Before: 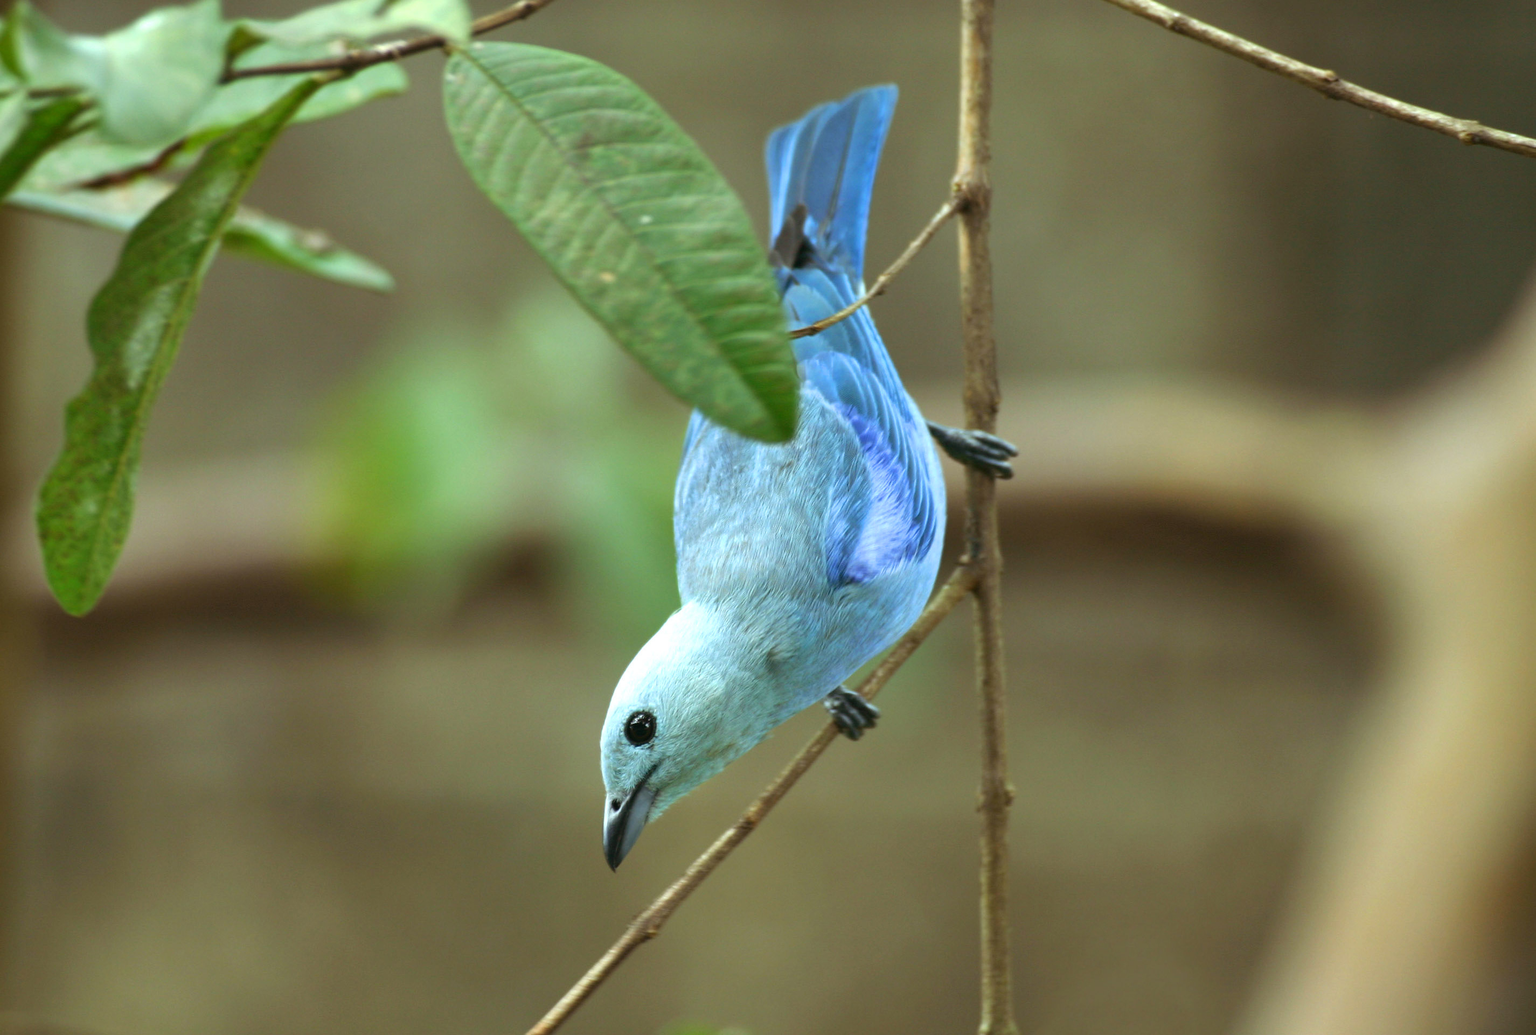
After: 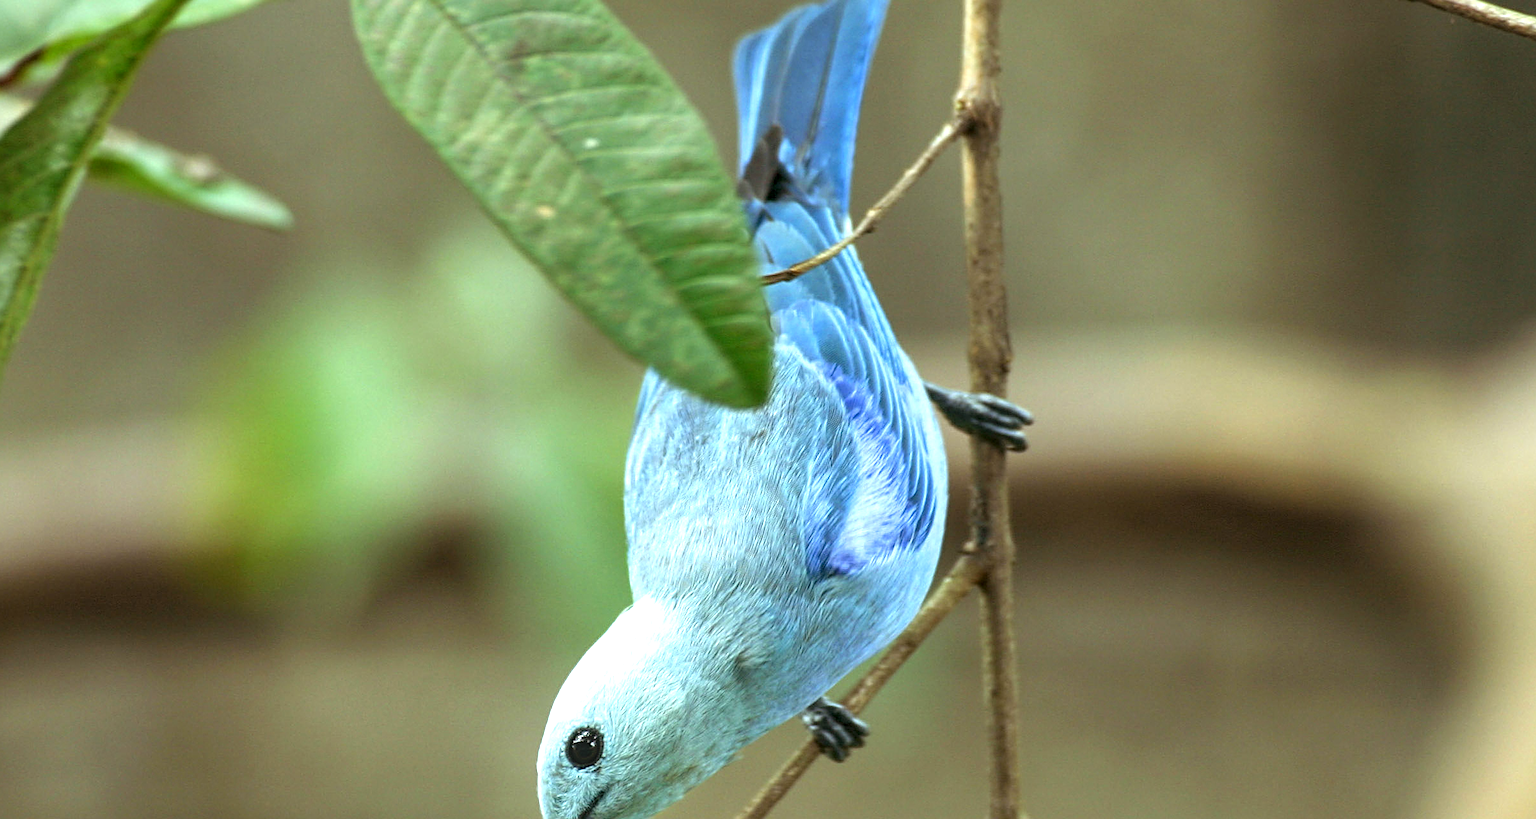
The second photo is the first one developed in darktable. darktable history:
crop and rotate: left 9.678%, top 9.623%, right 6.106%, bottom 23.699%
sharpen: radius 2.722
tone equalizer: -8 EV -0.39 EV, -7 EV -0.426 EV, -6 EV -0.317 EV, -5 EV -0.237 EV, -3 EV 0.191 EV, -2 EV 0.324 EV, -1 EV 0.367 EV, +0 EV 0.427 EV
local contrast: on, module defaults
